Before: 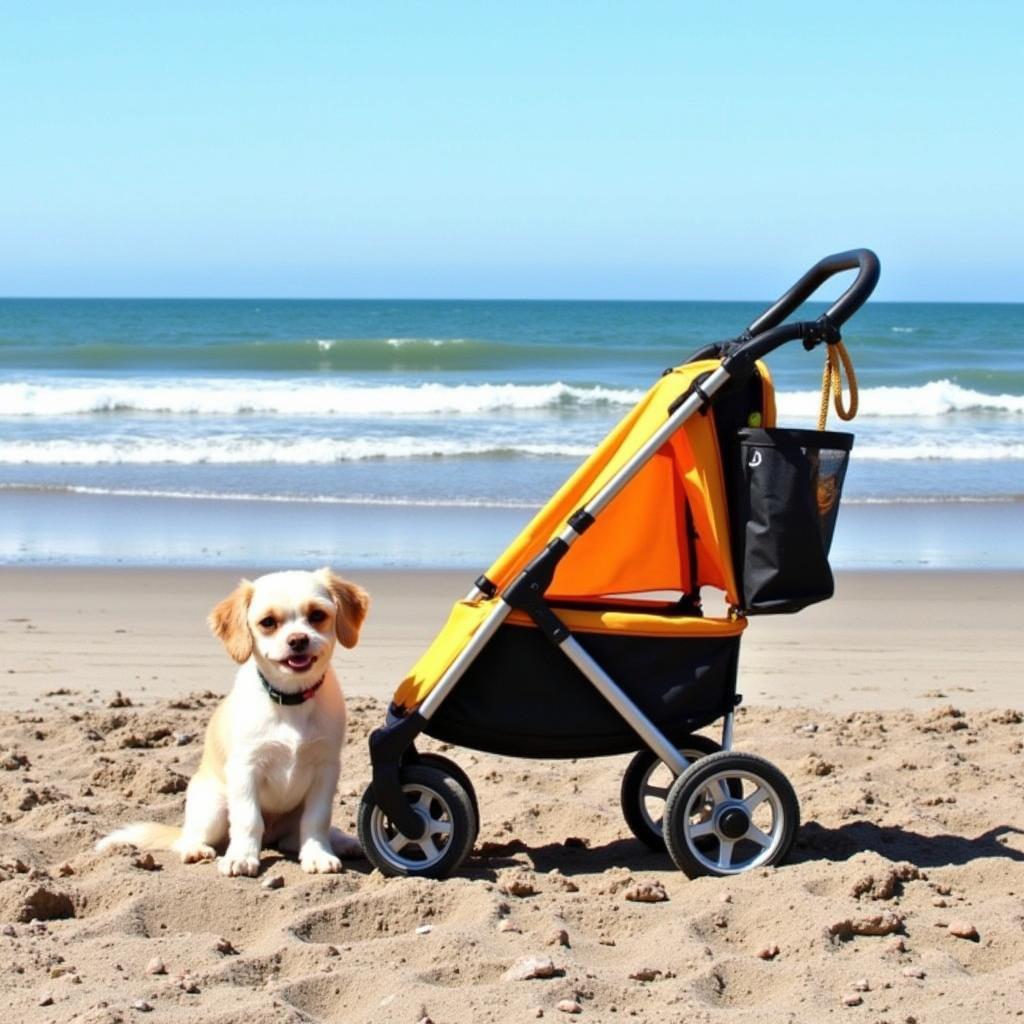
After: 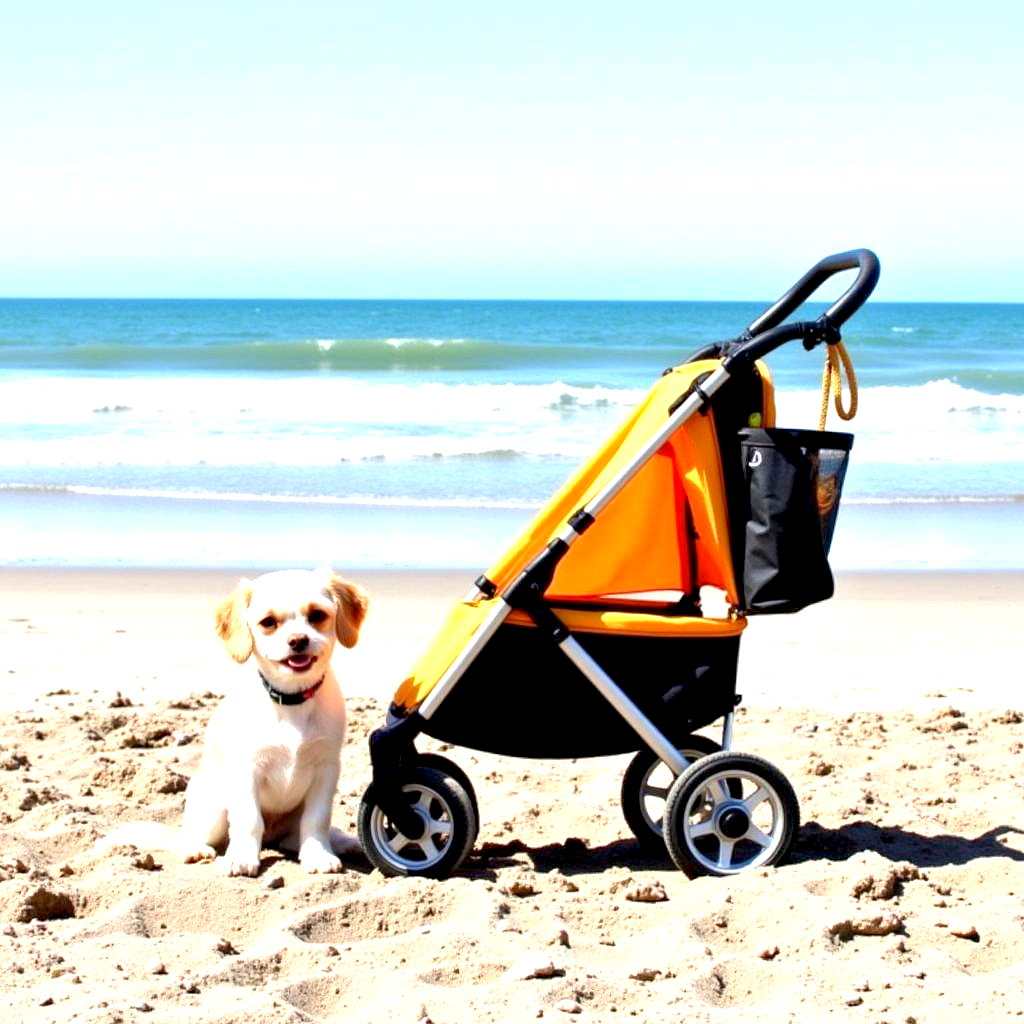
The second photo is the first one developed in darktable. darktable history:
exposure: black level correction 0.008, exposure 0.988 EV, compensate highlight preservation false
